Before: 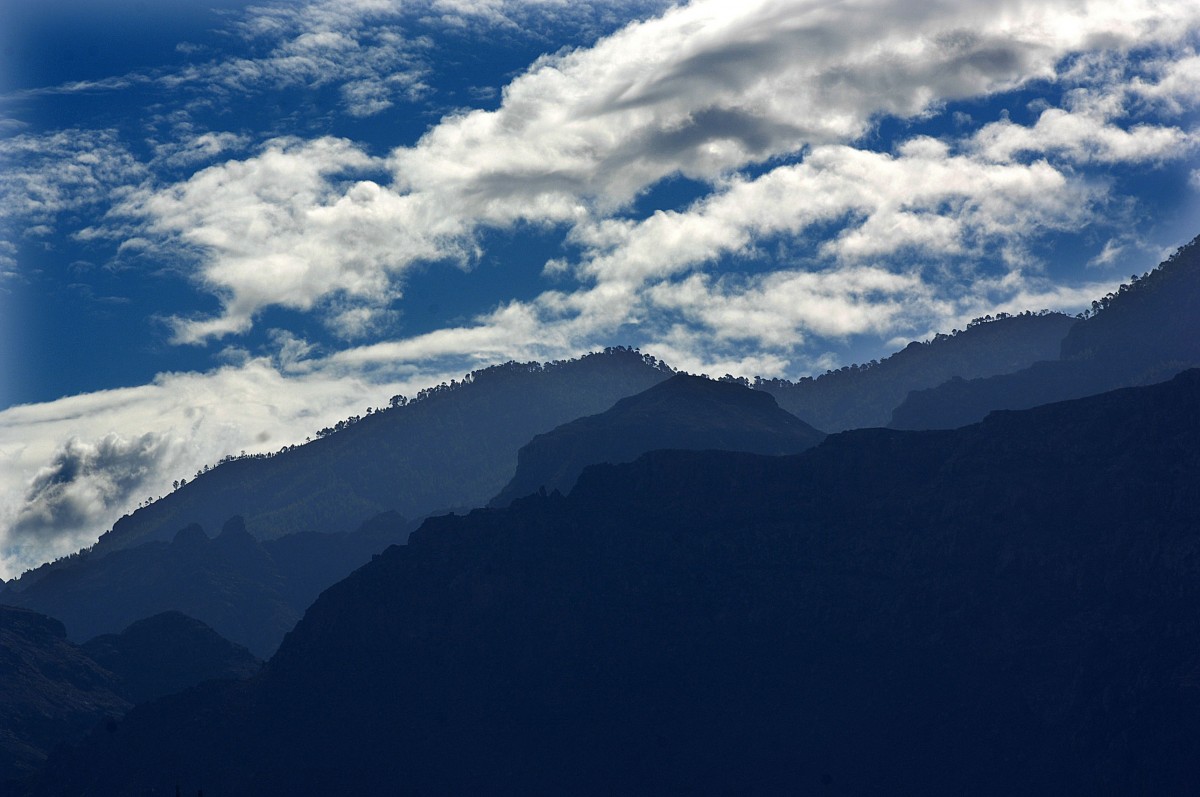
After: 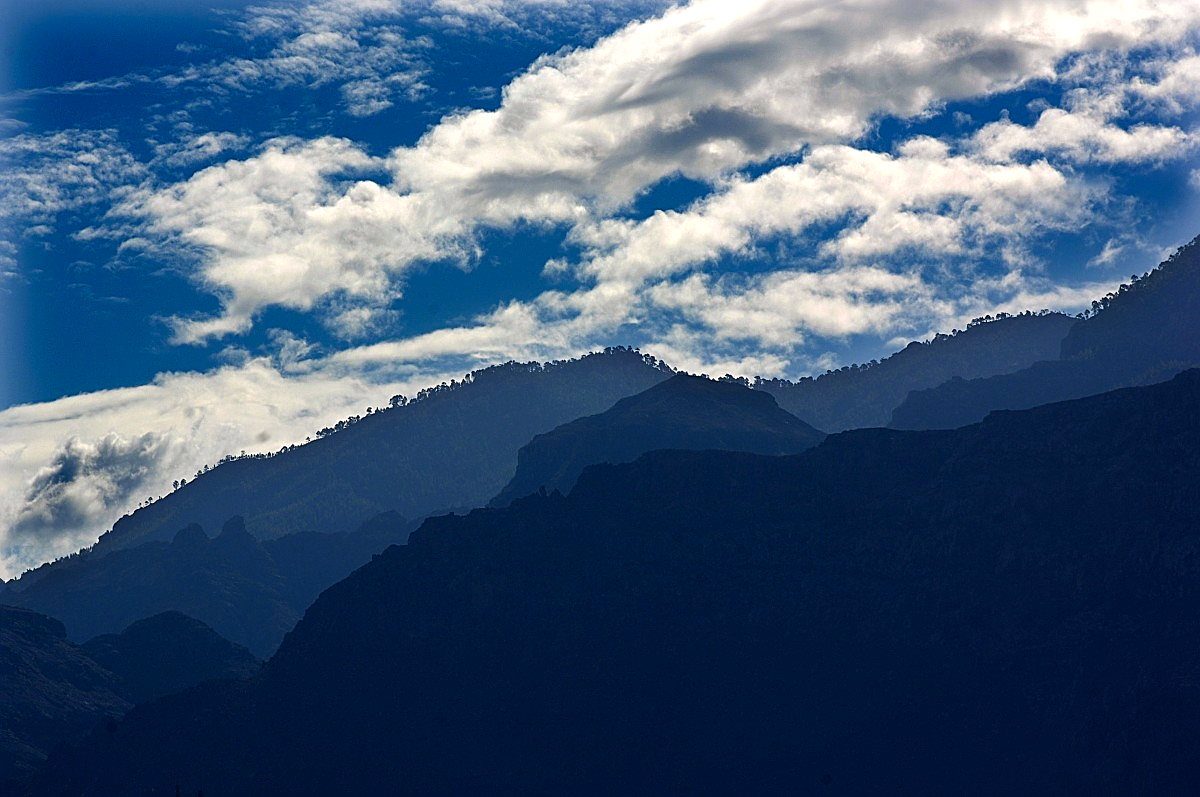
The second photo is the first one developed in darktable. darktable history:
color balance rgb: highlights gain › luminance 7.064%, highlights gain › chroma 0.91%, highlights gain › hue 48.59°, perceptual saturation grading › global saturation 15.111%, global vibrance 20%
sharpen: on, module defaults
